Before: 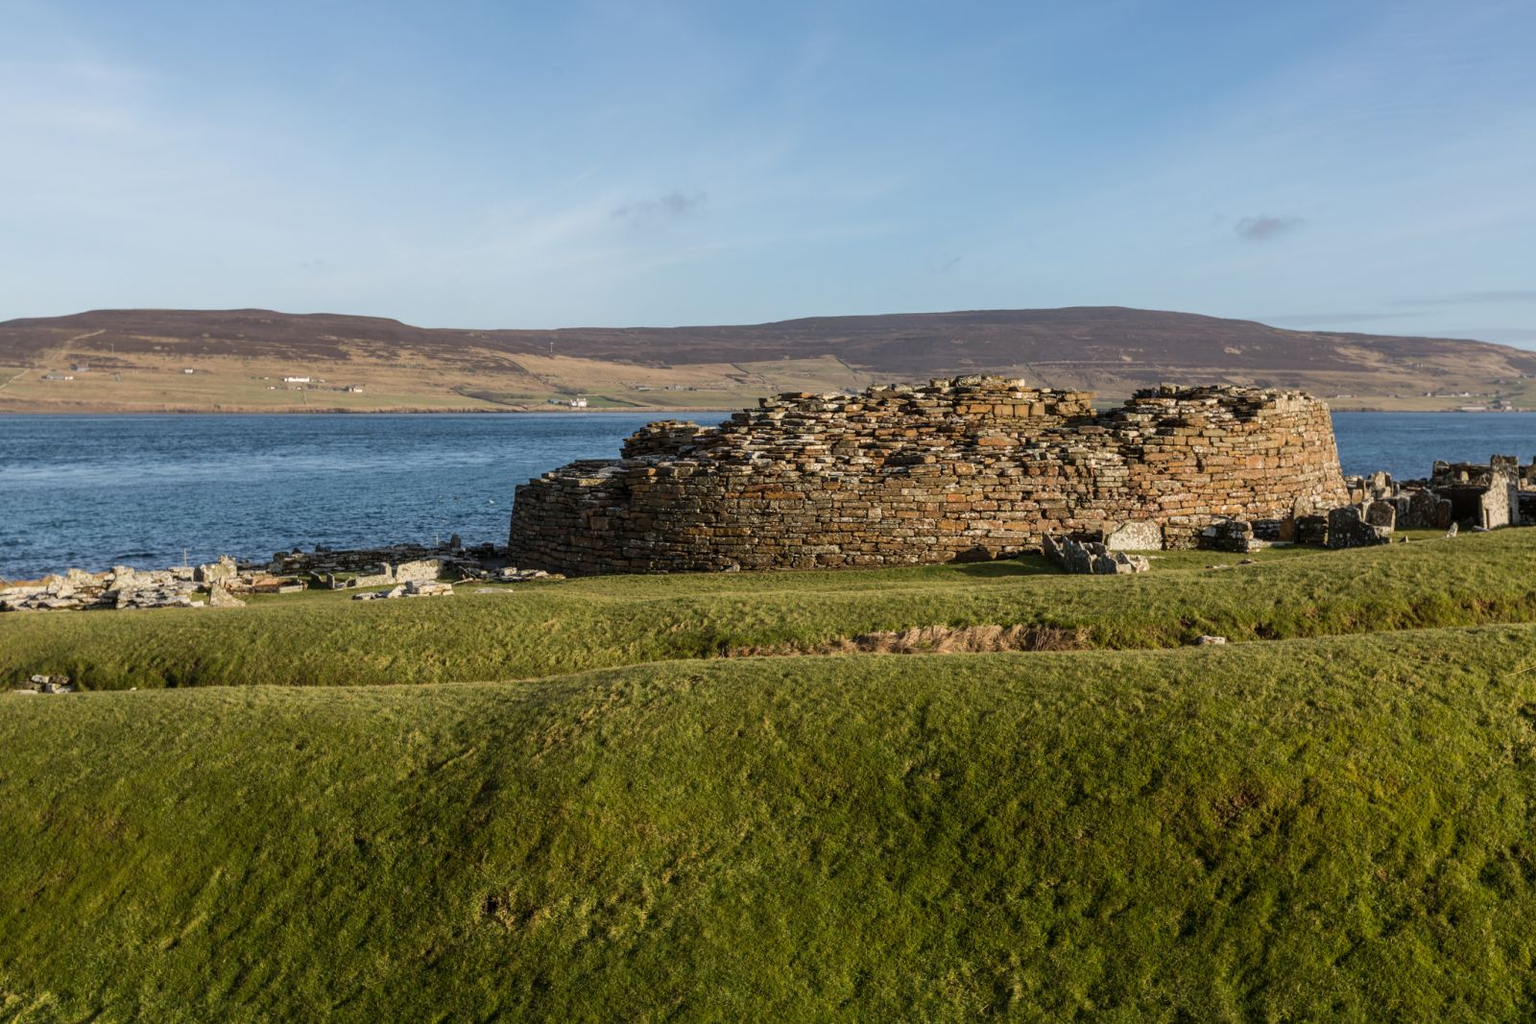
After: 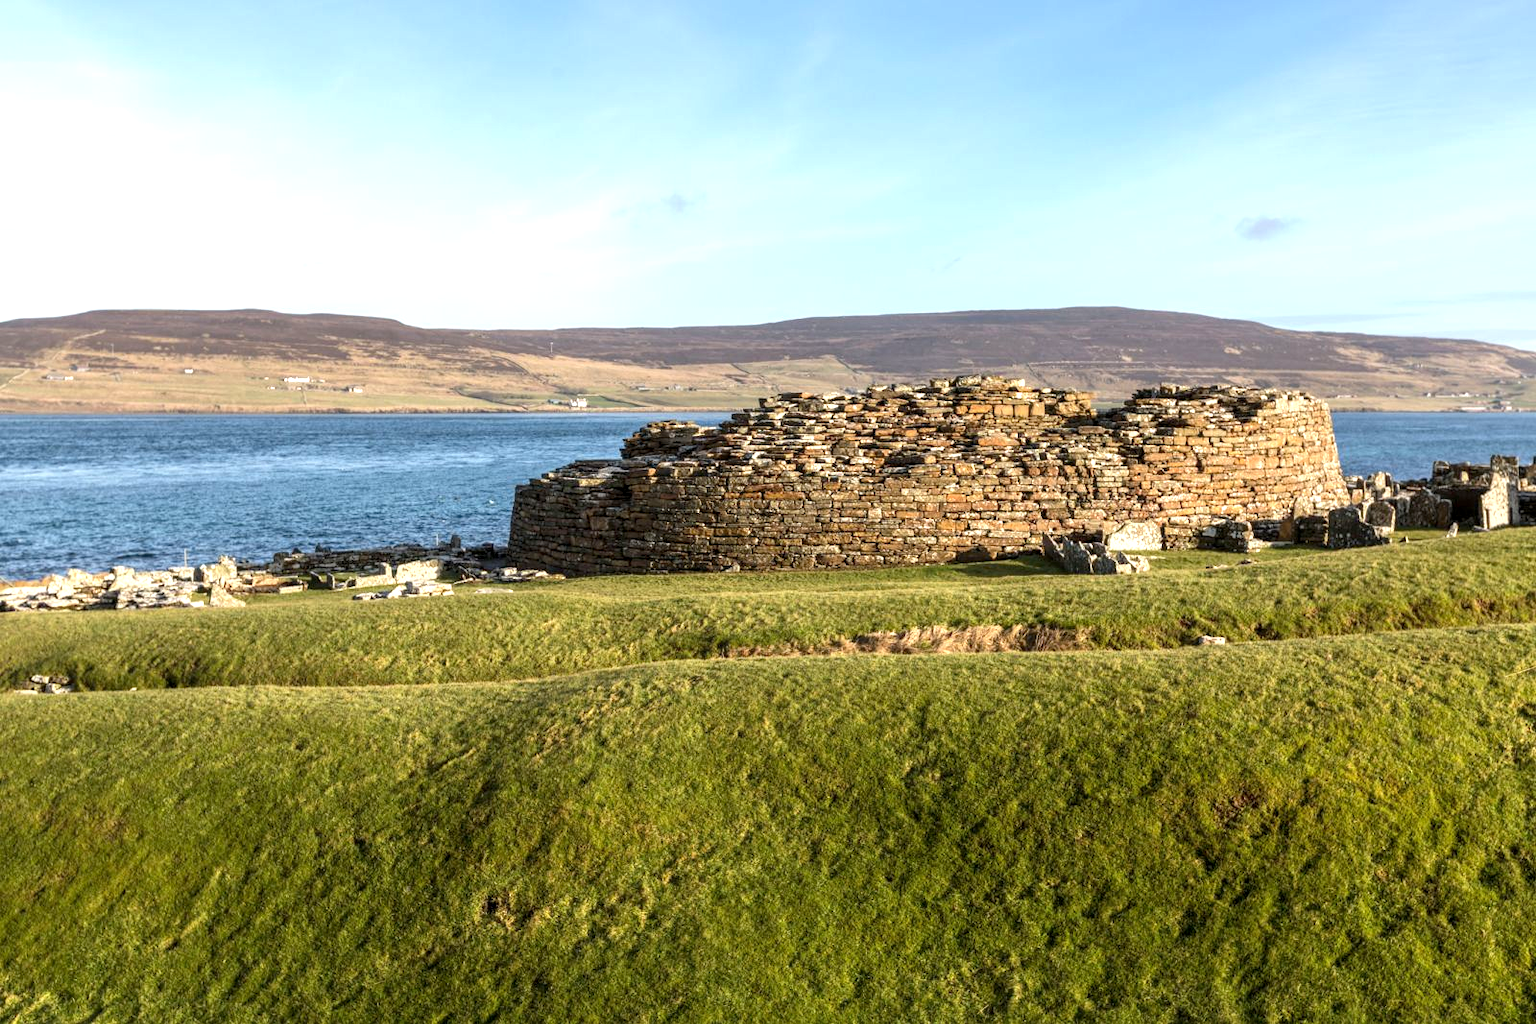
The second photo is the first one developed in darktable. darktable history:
exposure: black level correction 0.001, exposure 0.955 EV, compensate exposure bias true, compensate highlight preservation false
local contrast: highlights 100%, shadows 100%, detail 120%, midtone range 0.2
